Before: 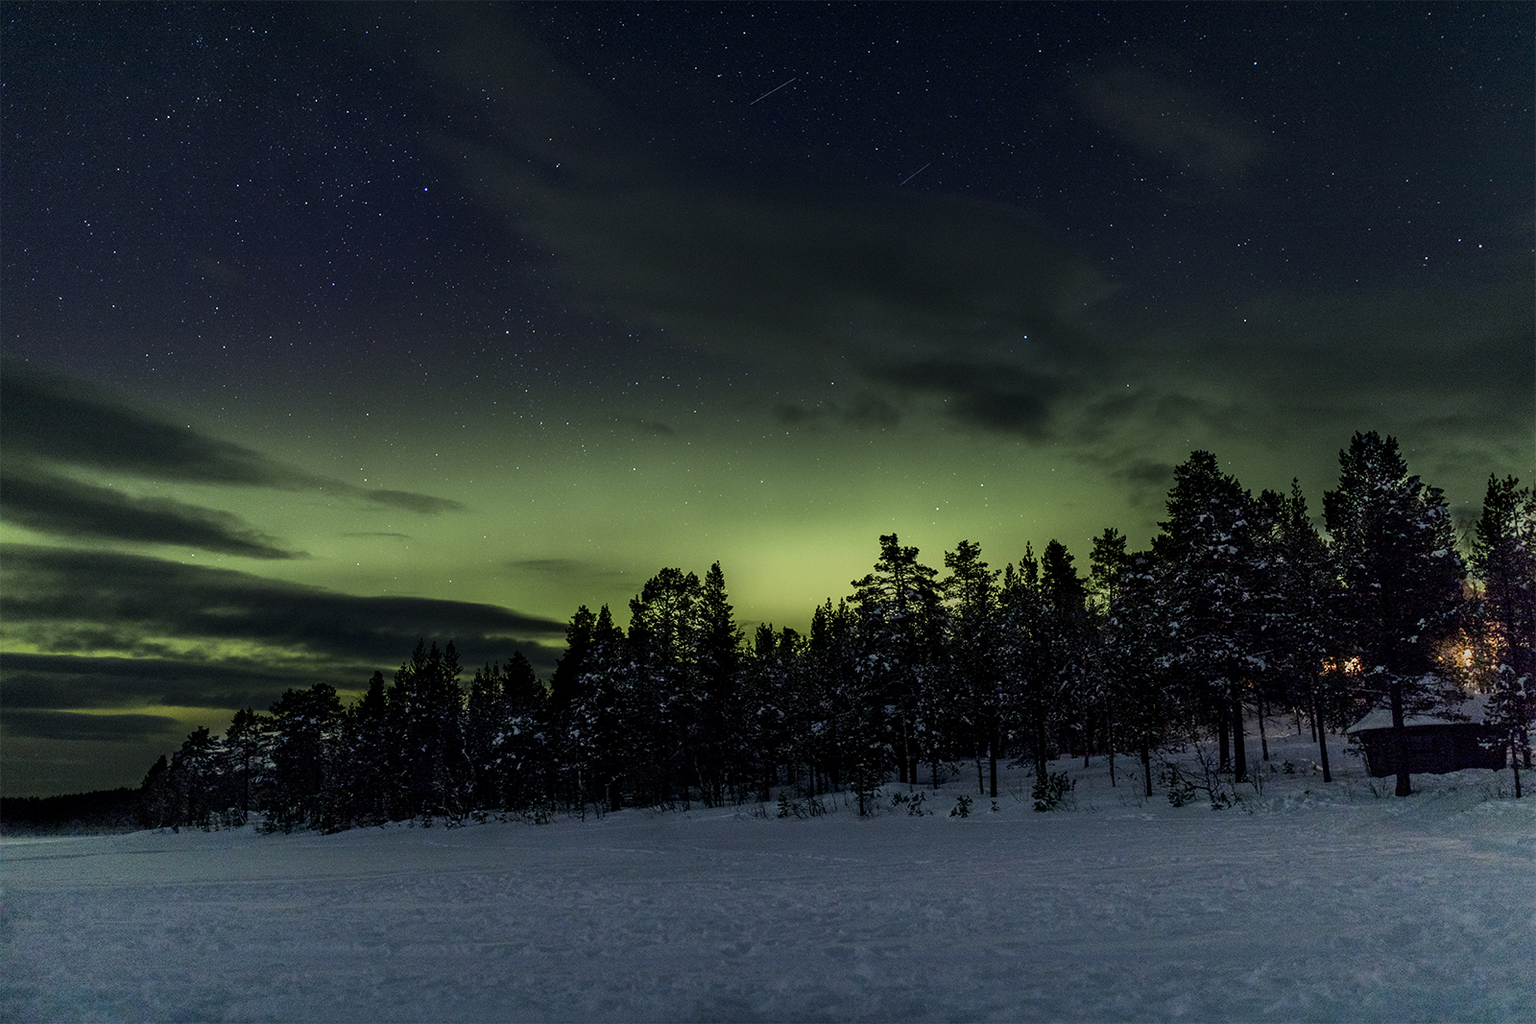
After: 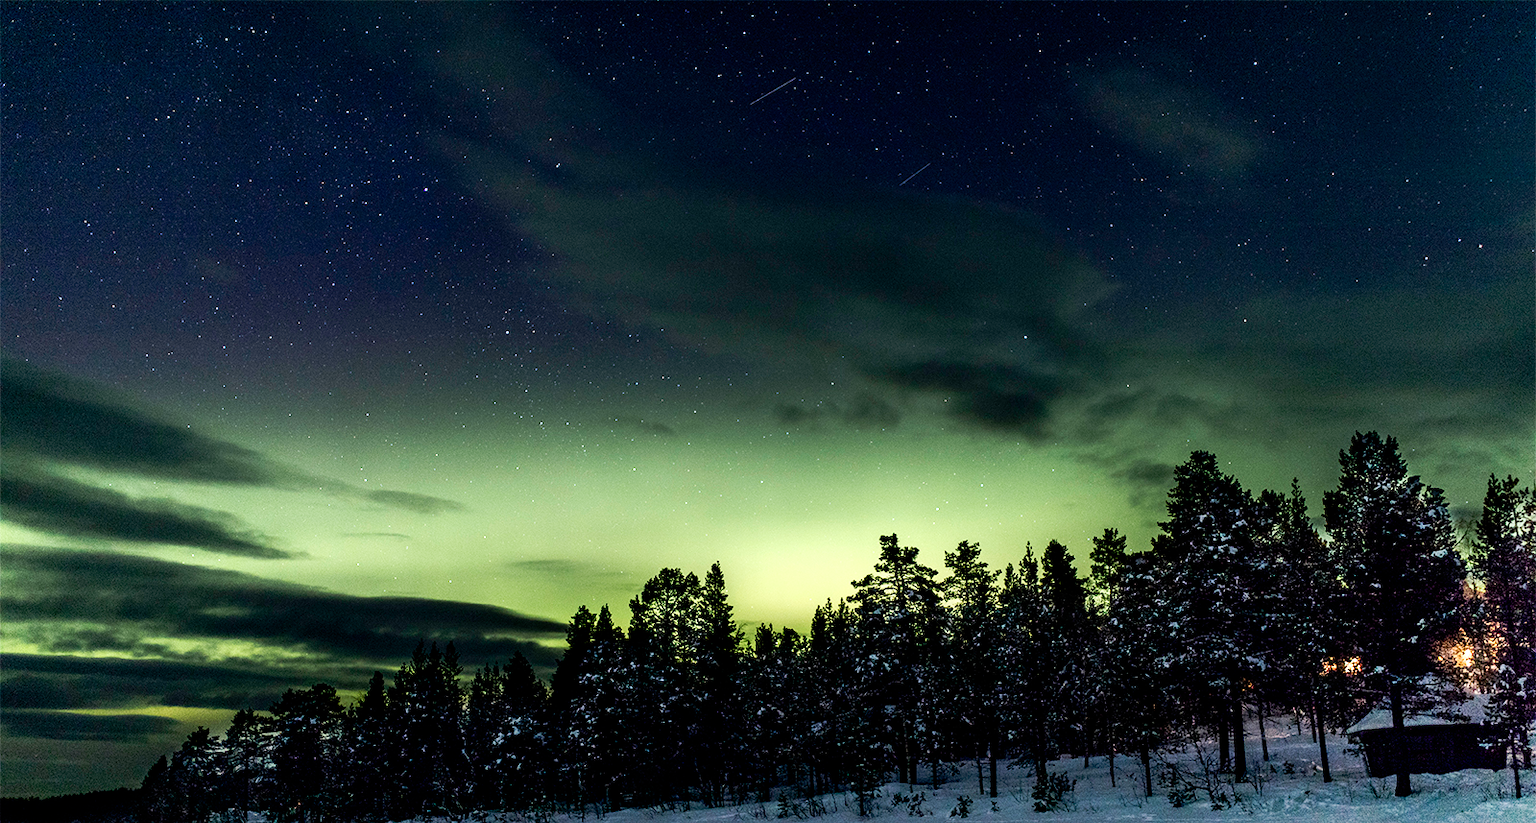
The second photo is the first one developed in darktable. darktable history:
tone curve: curves: ch0 [(0, 0) (0.004, 0.001) (0.133, 0.16) (0.325, 0.399) (0.475, 0.588) (0.832, 0.903) (1, 1)], preserve colors none
tone equalizer: -8 EV -0.384 EV, -7 EV -0.368 EV, -6 EV -0.347 EV, -5 EV -0.232 EV, -3 EV 0.251 EV, -2 EV 0.353 EV, -1 EV 0.398 EV, +0 EV 0.4 EV, smoothing diameter 2.07%, edges refinement/feathering 16.17, mask exposure compensation -1.57 EV, filter diffusion 5
exposure: black level correction 0, exposure 0.698 EV, compensate highlight preservation false
crop: bottom 19.549%
